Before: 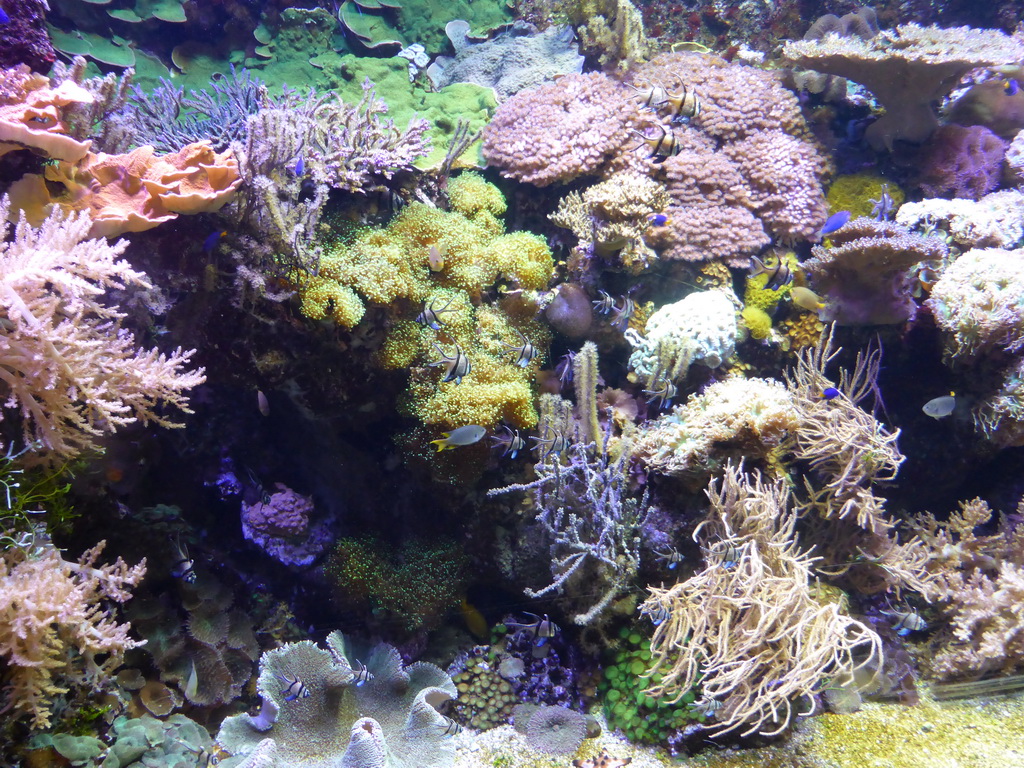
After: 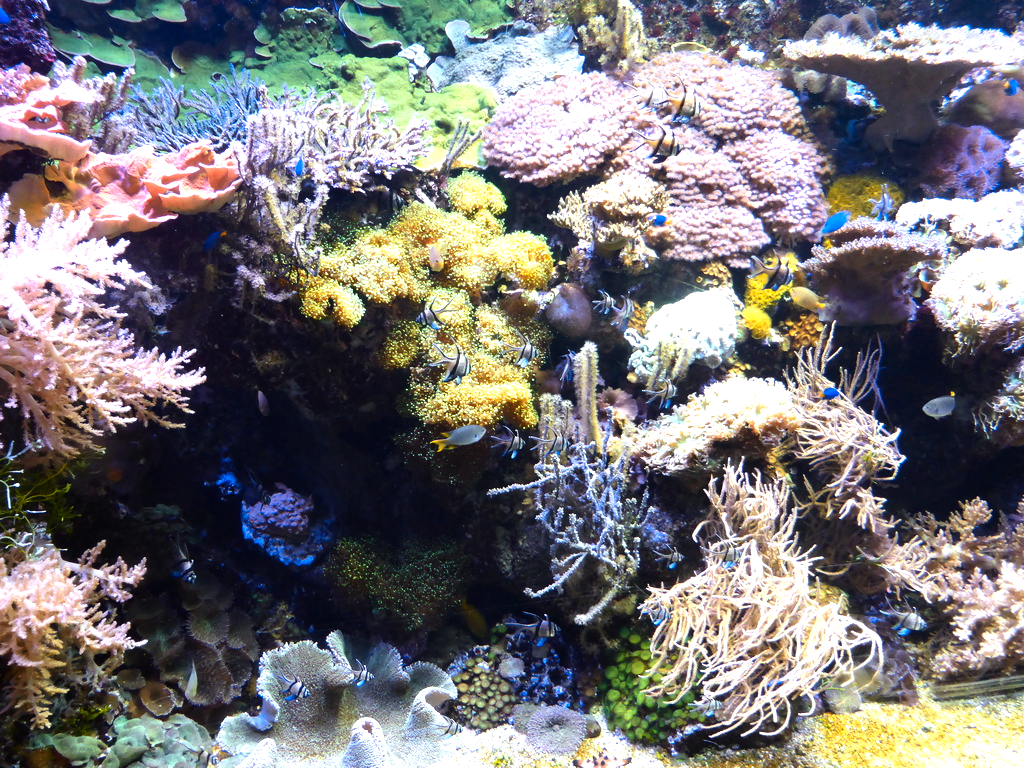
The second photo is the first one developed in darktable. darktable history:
color zones: curves: ch1 [(0.235, 0.558) (0.75, 0.5)]; ch2 [(0.25, 0.462) (0.749, 0.457)], mix 40.67%
haze removal: strength 0.02, distance 0.25, compatibility mode true, adaptive false
tone equalizer: -8 EV -0.75 EV, -7 EV -0.7 EV, -6 EV -0.6 EV, -5 EV -0.4 EV, -3 EV 0.4 EV, -2 EV 0.6 EV, -1 EV 0.7 EV, +0 EV 0.75 EV, edges refinement/feathering 500, mask exposure compensation -1.57 EV, preserve details no
